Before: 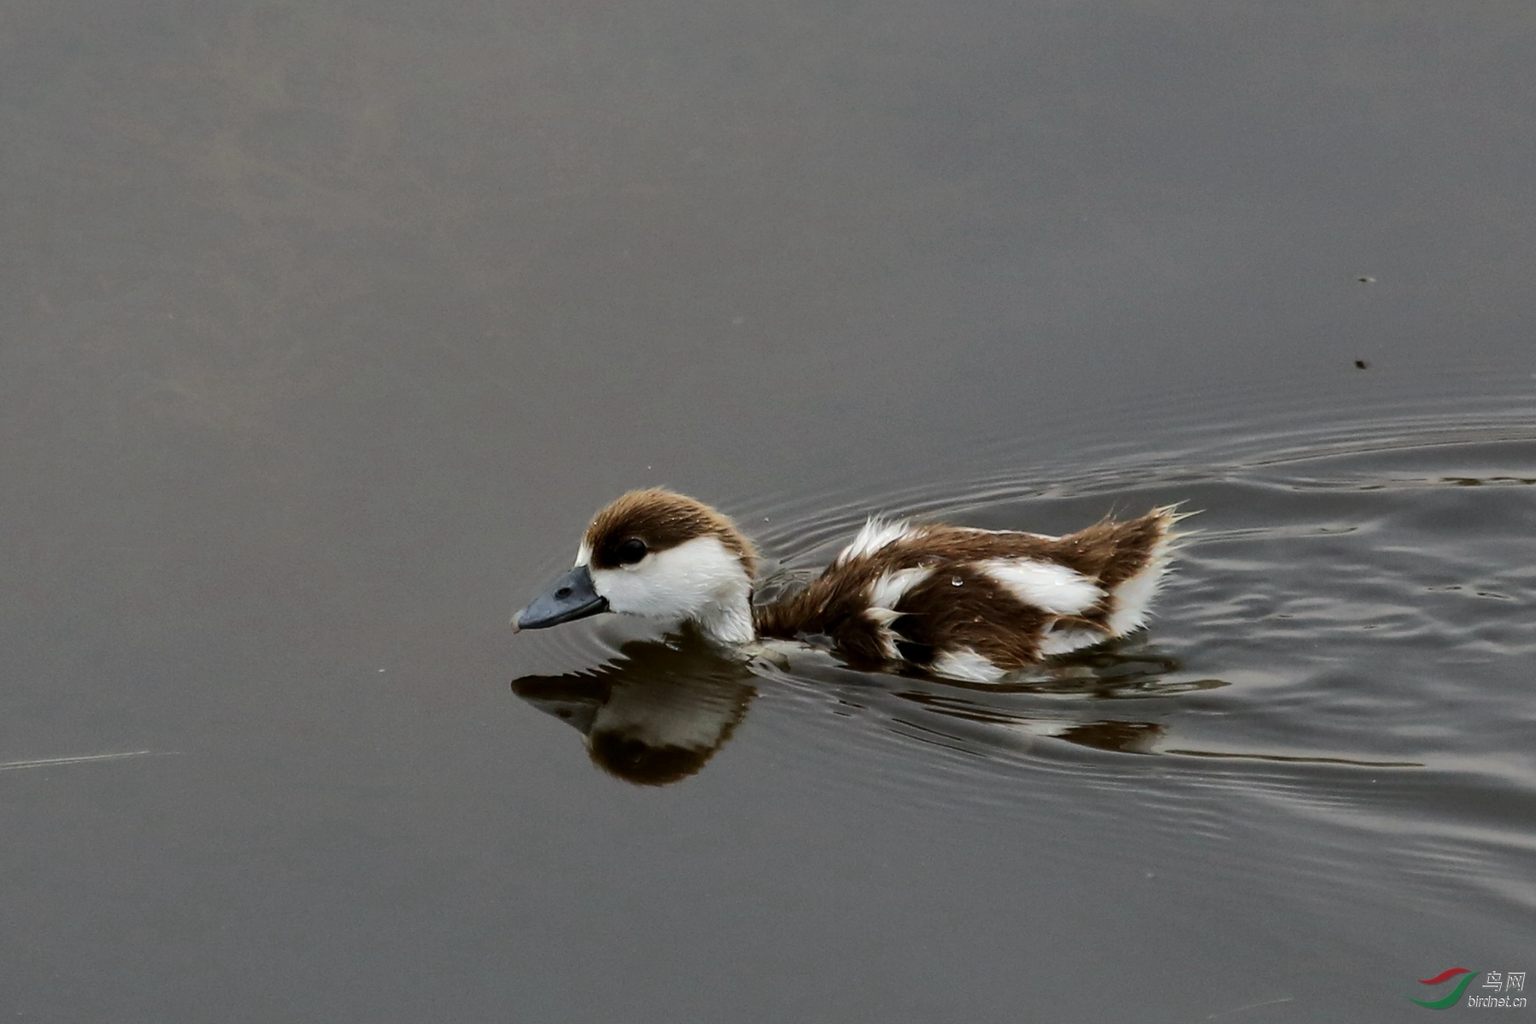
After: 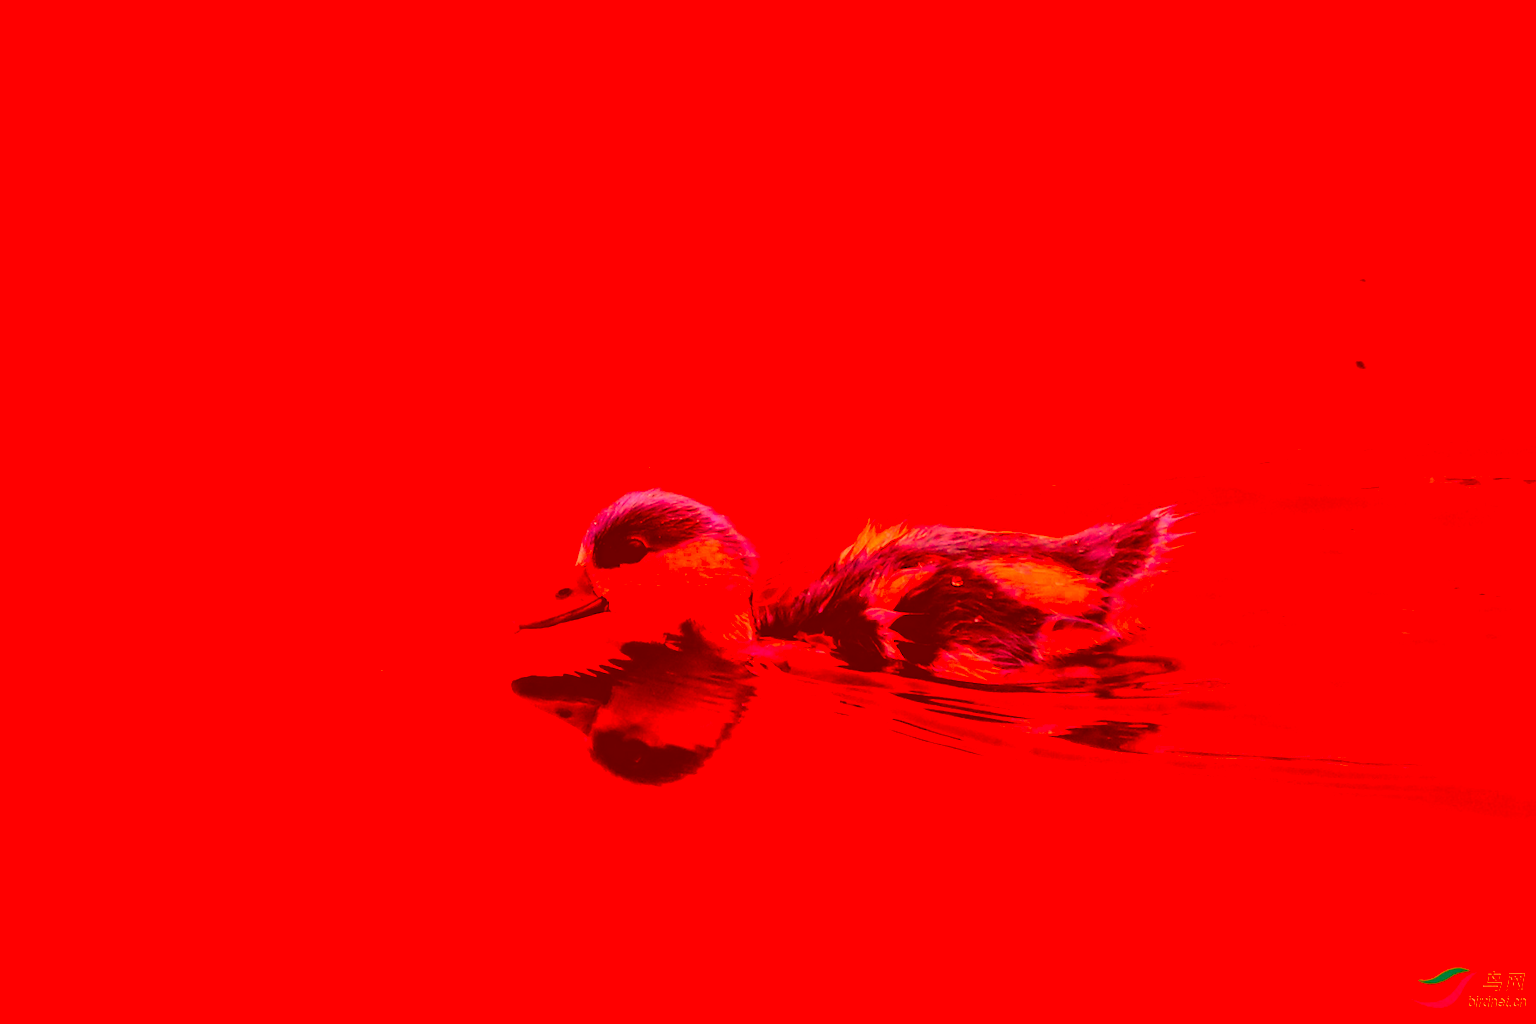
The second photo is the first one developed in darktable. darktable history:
local contrast: mode bilateral grid, contrast 24, coarseness 50, detail 123%, midtone range 0.2
color correction: highlights a* -39.61, highlights b* -39.46, shadows a* -39.6, shadows b* -39.65, saturation -2.94
tone equalizer: -7 EV 0.163 EV, -6 EV 0.633 EV, -5 EV 1.13 EV, -4 EV 1.32 EV, -3 EV 1.14 EV, -2 EV 0.6 EV, -1 EV 0.153 EV, mask exposure compensation -0.487 EV
